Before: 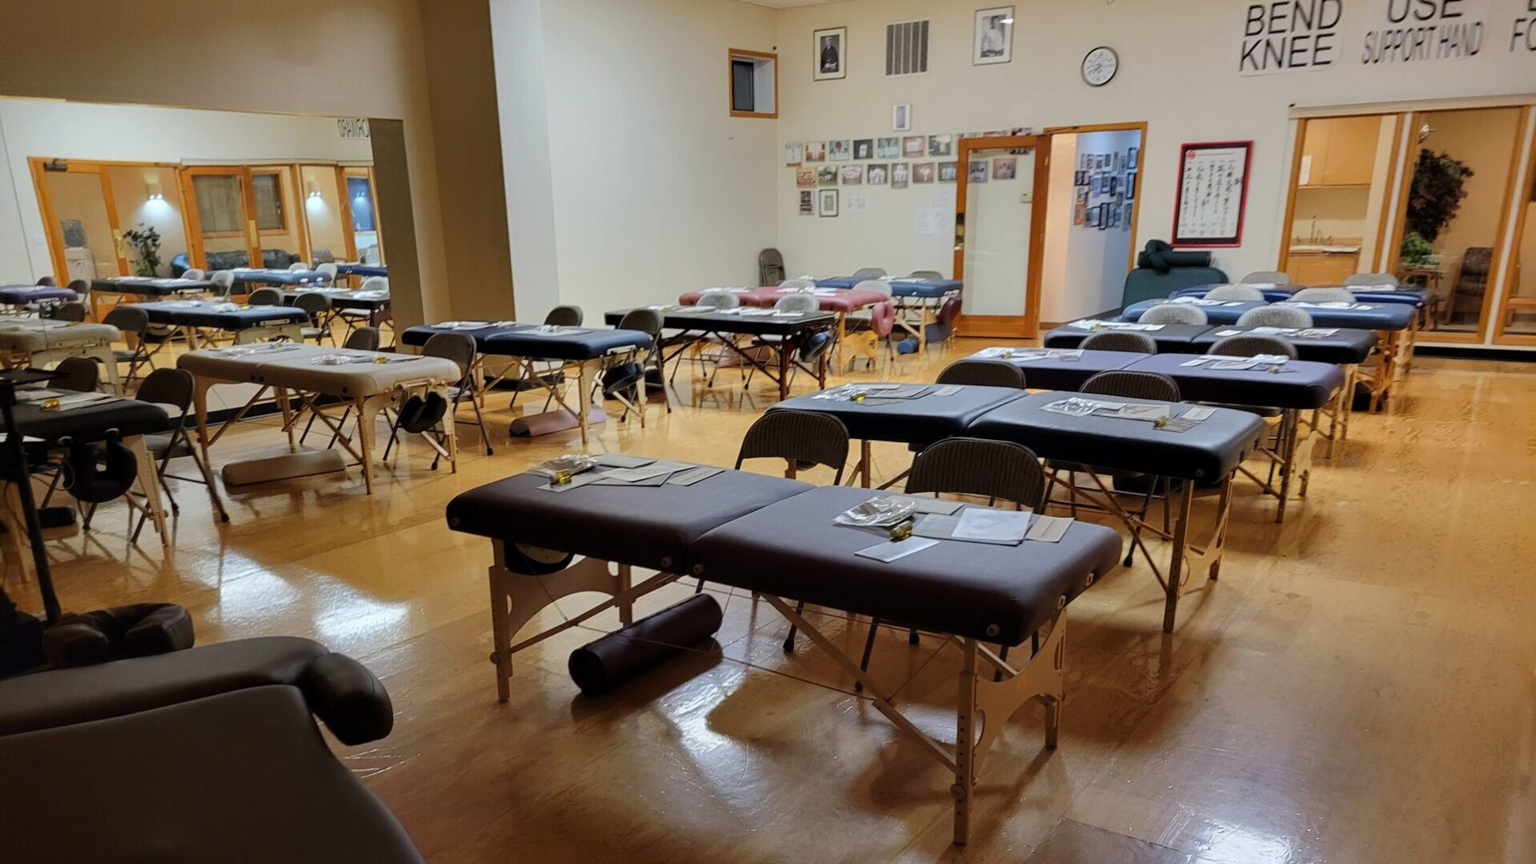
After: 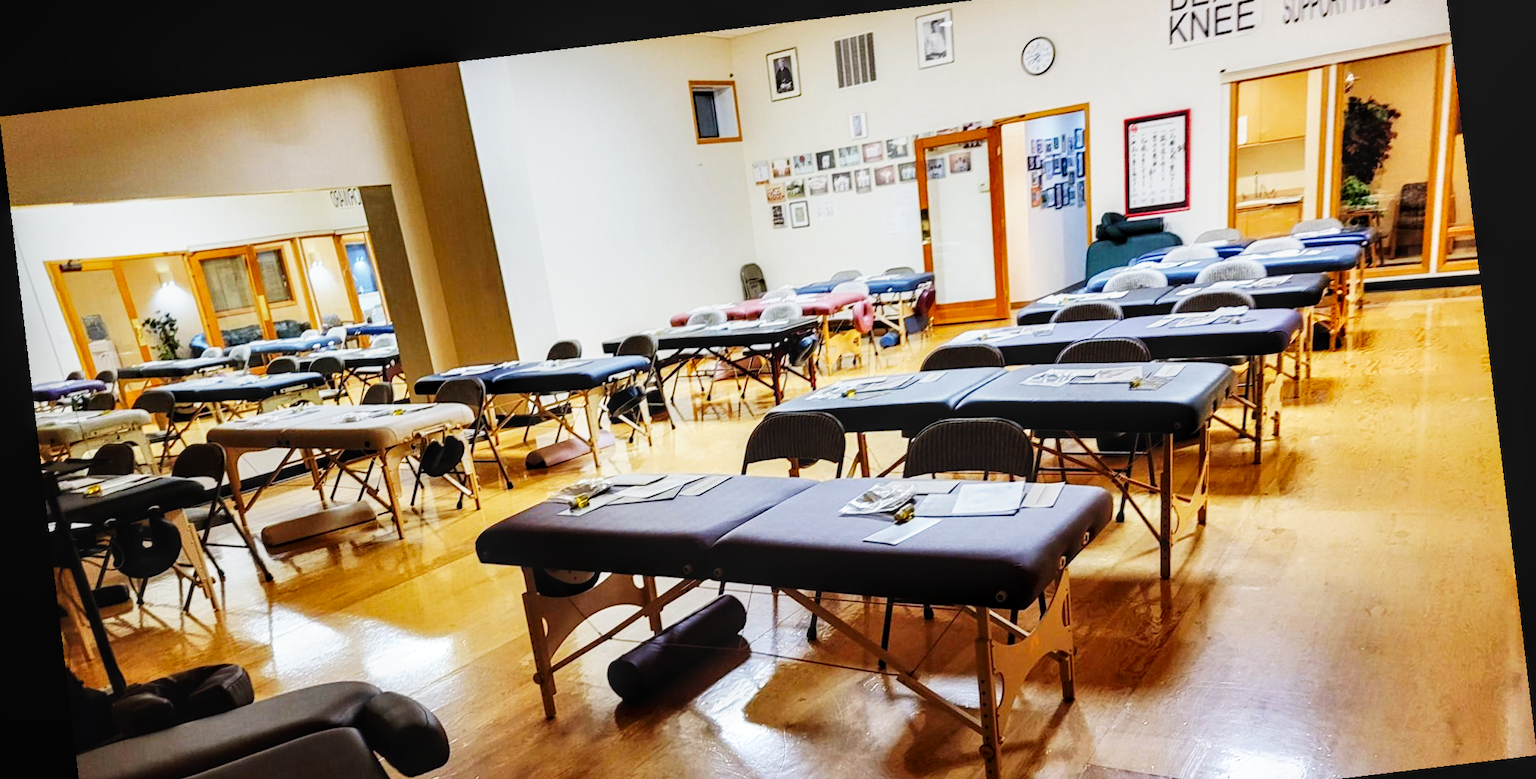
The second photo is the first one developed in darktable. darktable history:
crop and rotate: top 5.667%, bottom 14.937%
local contrast: on, module defaults
white balance: red 0.98, blue 1.034
base curve: curves: ch0 [(0, 0) (0.007, 0.004) (0.027, 0.03) (0.046, 0.07) (0.207, 0.54) (0.442, 0.872) (0.673, 0.972) (1, 1)], preserve colors none
rotate and perspective: rotation -6.83°, automatic cropping off
